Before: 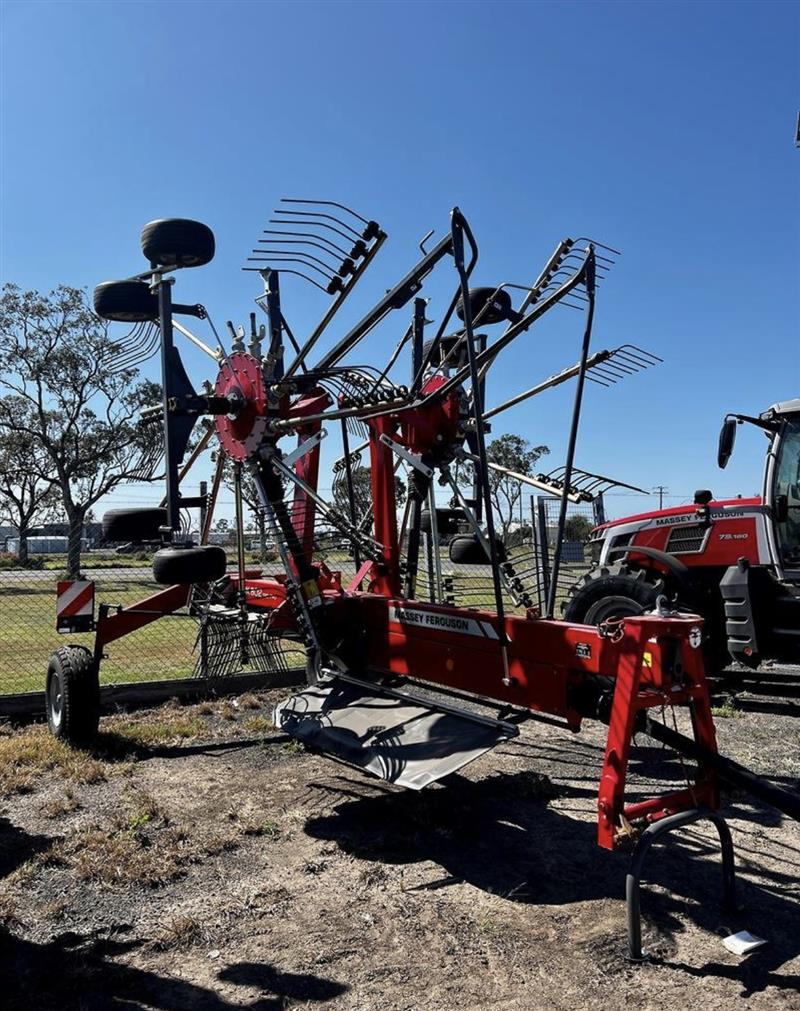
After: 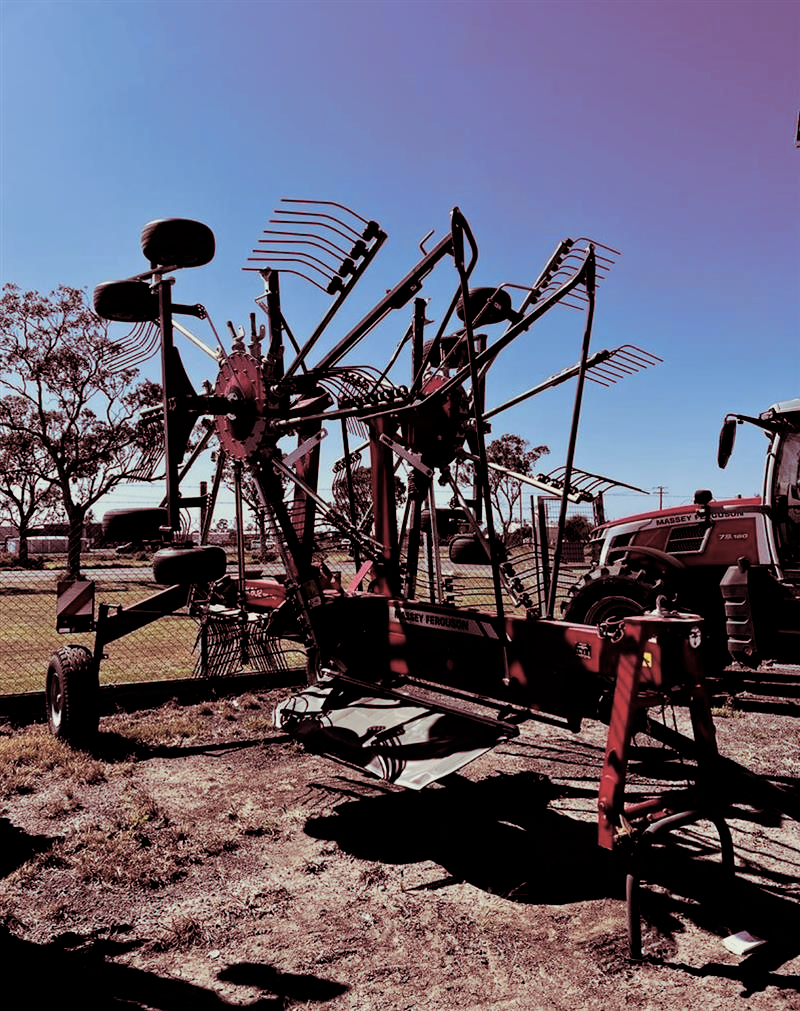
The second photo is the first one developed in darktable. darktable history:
filmic rgb: black relative exposure -5 EV, white relative exposure 3.5 EV, hardness 3.19, contrast 1.2, highlights saturation mix -50%
split-toning: compress 20%
